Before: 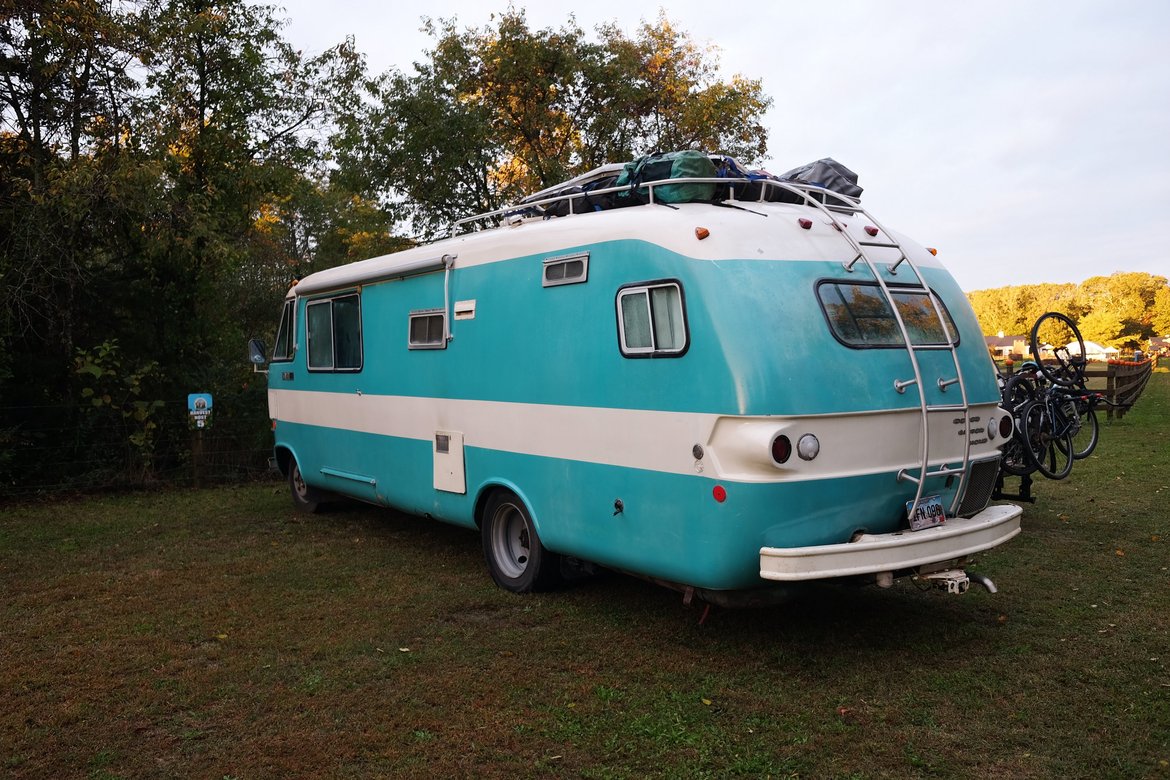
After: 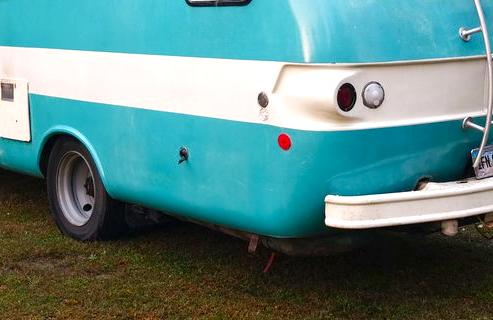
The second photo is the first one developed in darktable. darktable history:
color balance rgb: perceptual saturation grading › global saturation 20%, perceptual saturation grading › highlights -50%, perceptual saturation grading › shadows 30%, perceptual brilliance grading › global brilliance 10%, perceptual brilliance grading › shadows 15%
exposure: black level correction 0, exposure 0.5 EV, compensate highlight preservation false
crop: left 37.221%, top 45.169%, right 20.63%, bottom 13.777%
